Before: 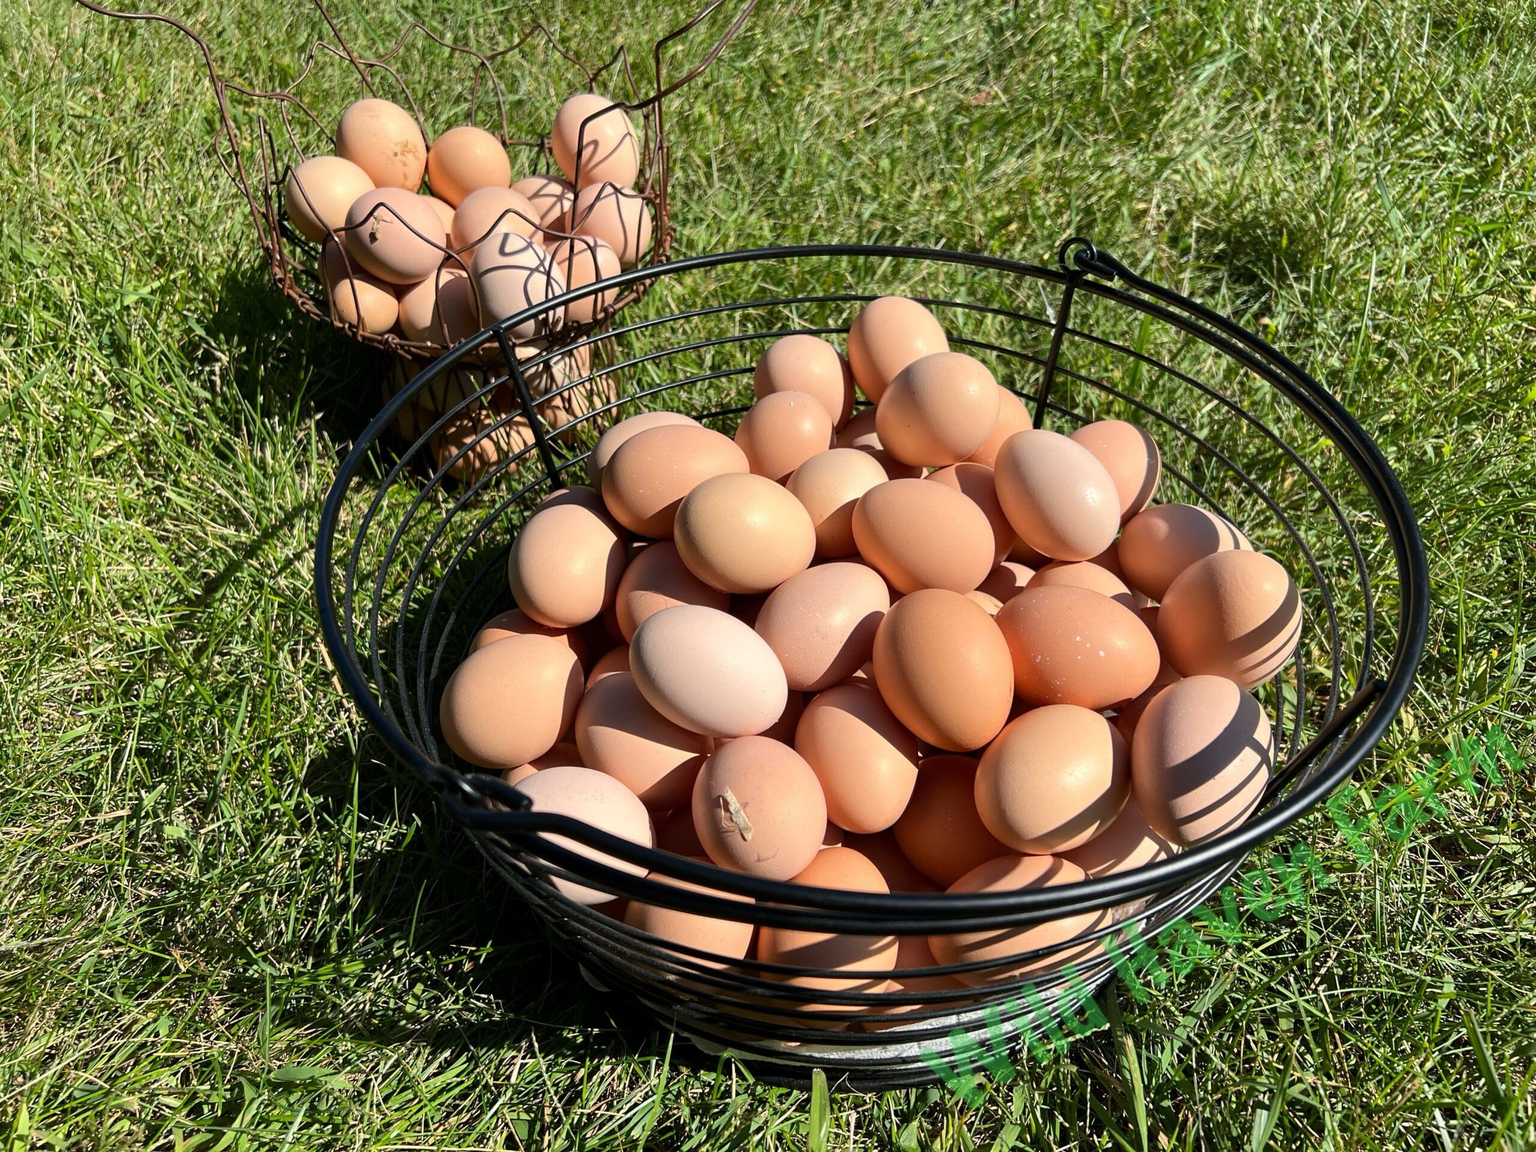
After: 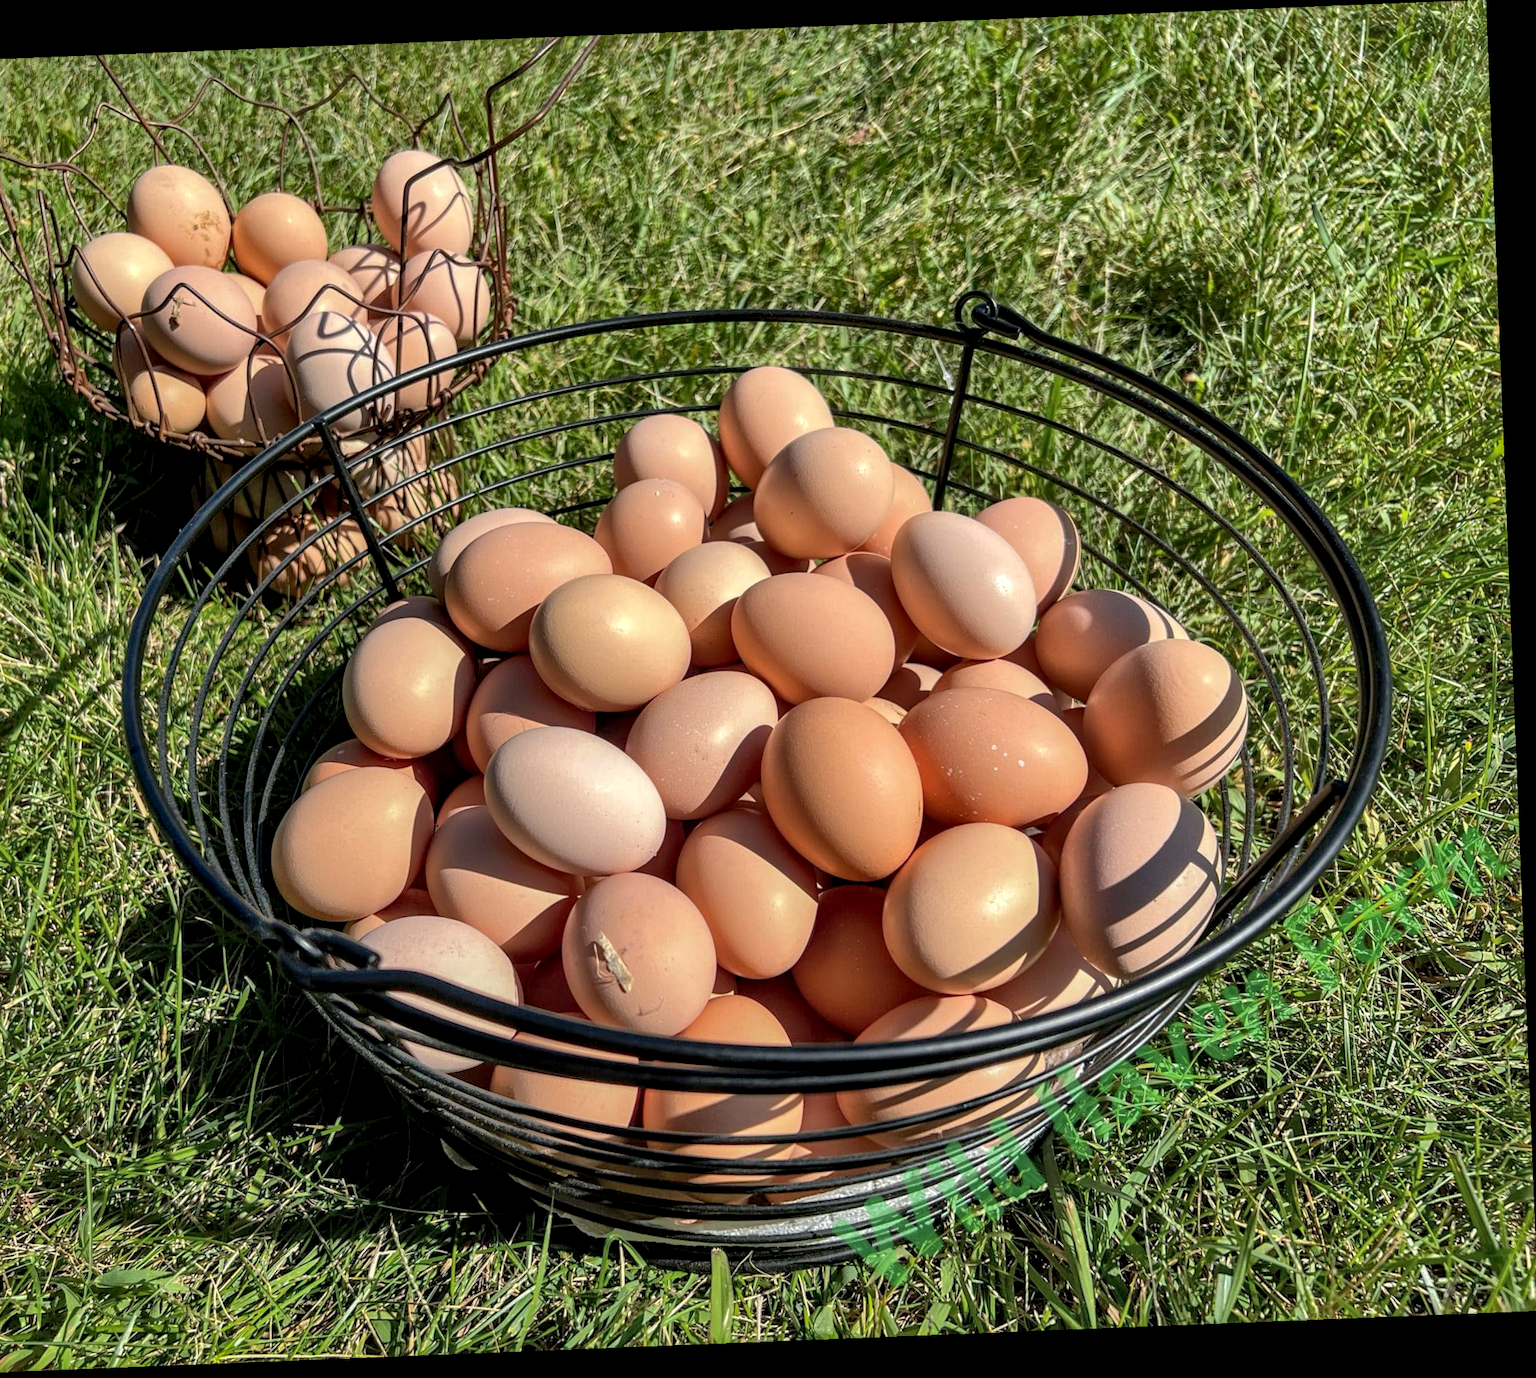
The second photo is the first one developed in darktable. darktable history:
crop and rotate: left 14.584%
rotate and perspective: rotation -2.29°, automatic cropping off
shadows and highlights: shadows 60, highlights -60
local contrast: highlights 25%, detail 150%
contrast brightness saturation: saturation -0.05
